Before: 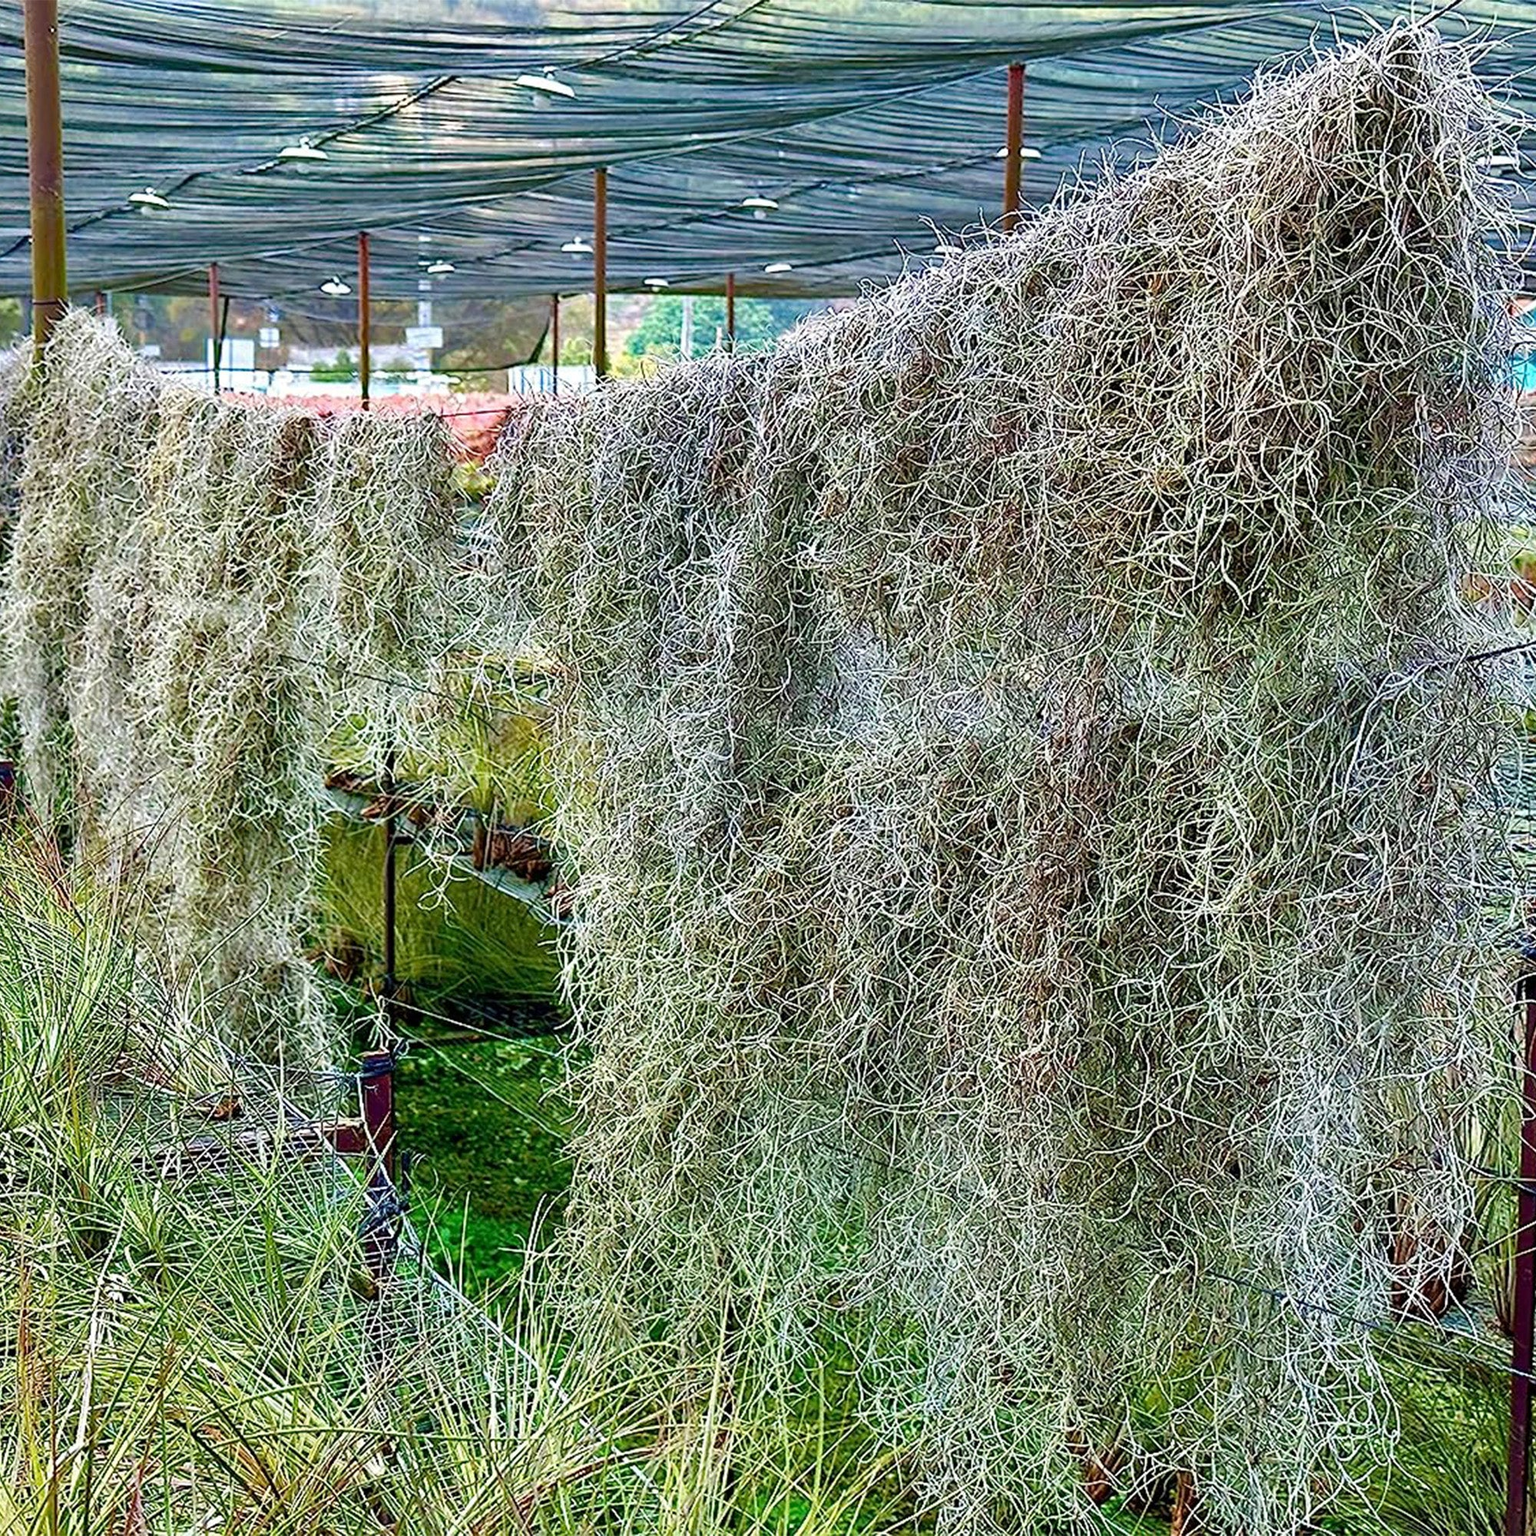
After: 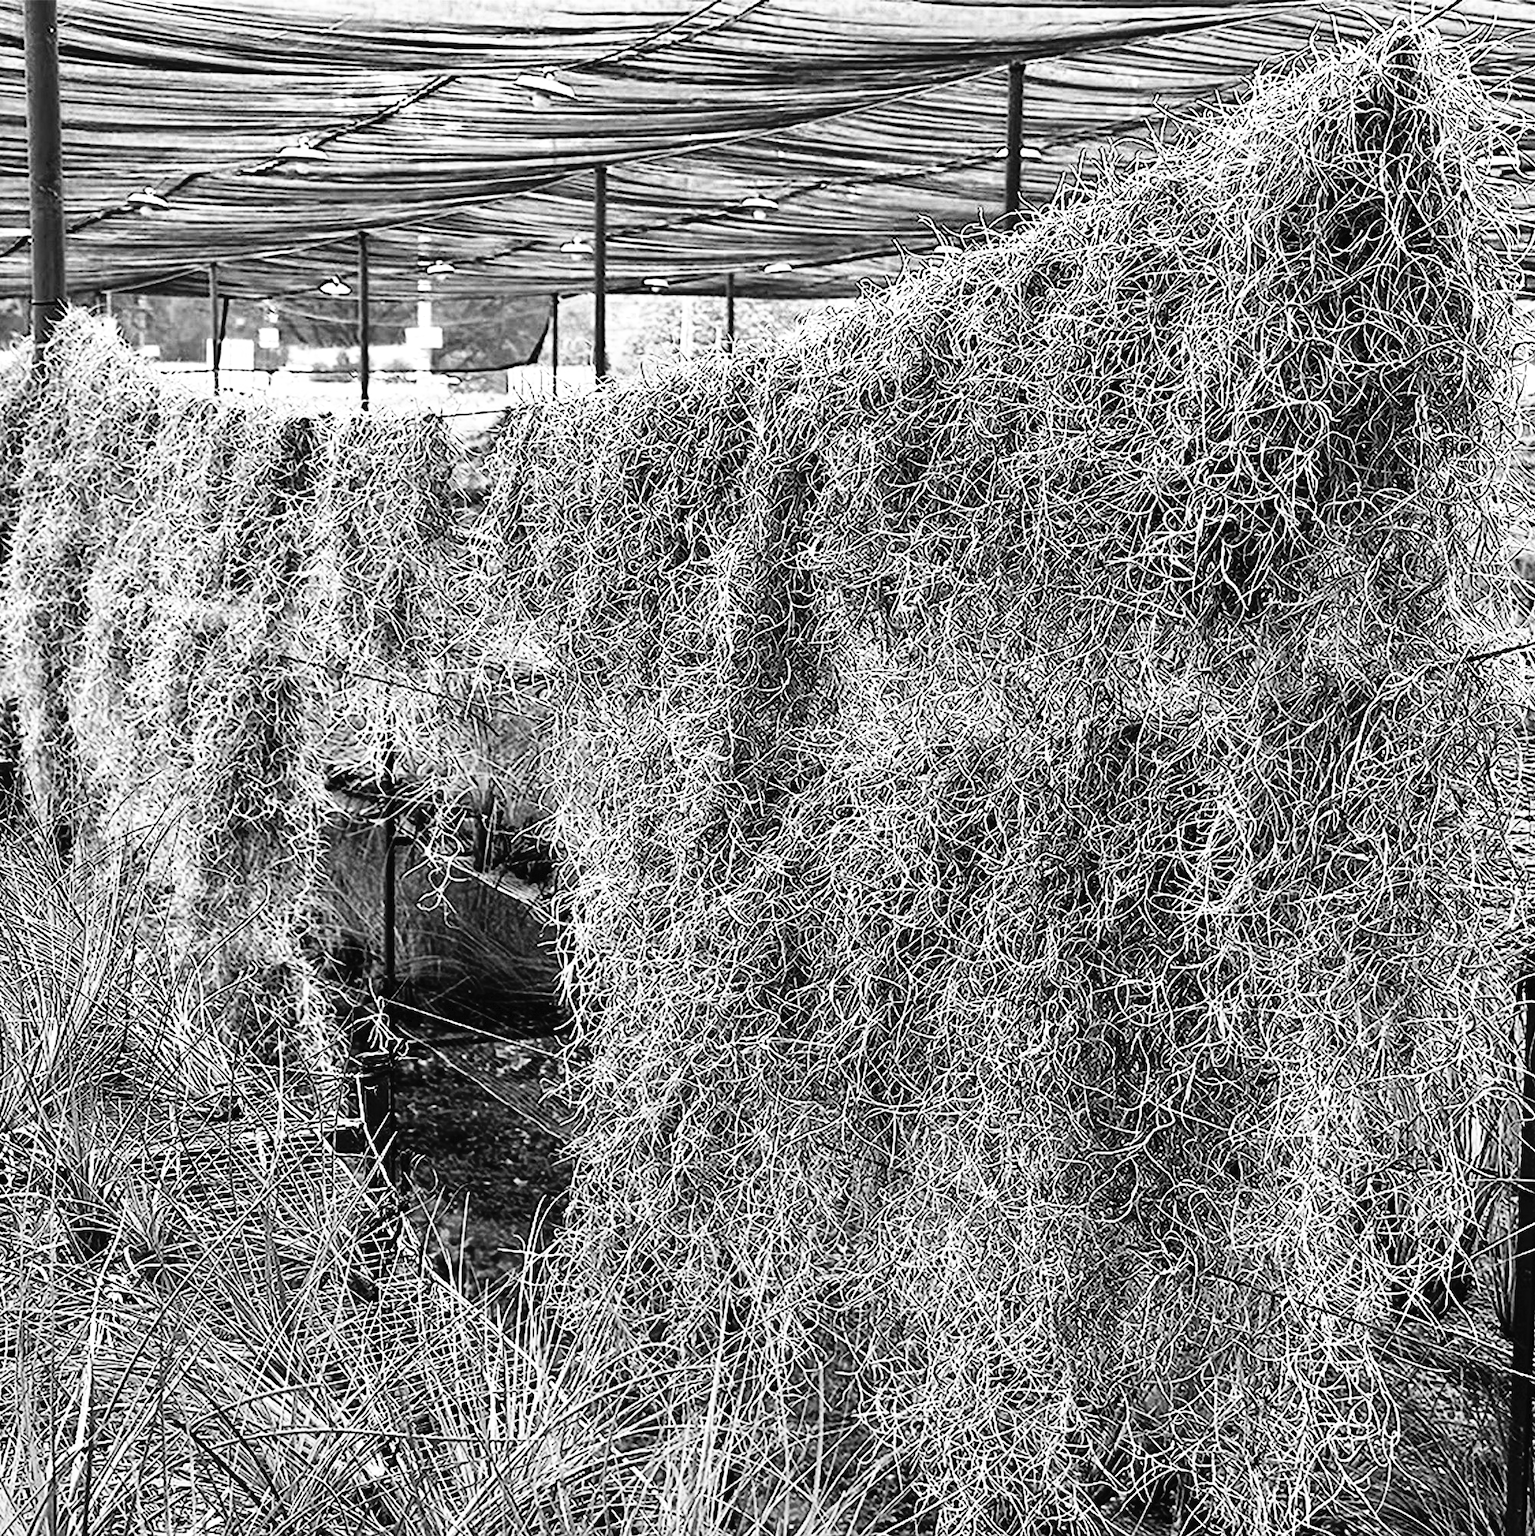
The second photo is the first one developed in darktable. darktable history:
crop and rotate: left 0.096%, bottom 0.002%
color zones: curves: ch0 [(0, 0.613) (0.01, 0.613) (0.245, 0.448) (0.498, 0.529) (0.642, 0.665) (0.879, 0.777) (0.99, 0.613)]; ch1 [(0, 0) (0.143, 0) (0.286, 0) (0.429, 0) (0.571, 0) (0.714, 0) (0.857, 0)]
tone curve: curves: ch0 [(0, 0) (0.003, 0.03) (0.011, 0.022) (0.025, 0.018) (0.044, 0.031) (0.069, 0.035) (0.1, 0.04) (0.136, 0.046) (0.177, 0.063) (0.224, 0.087) (0.277, 0.15) (0.335, 0.252) (0.399, 0.354) (0.468, 0.475) (0.543, 0.602) (0.623, 0.73) (0.709, 0.856) (0.801, 0.945) (0.898, 0.987) (1, 1)], preserve colors none
